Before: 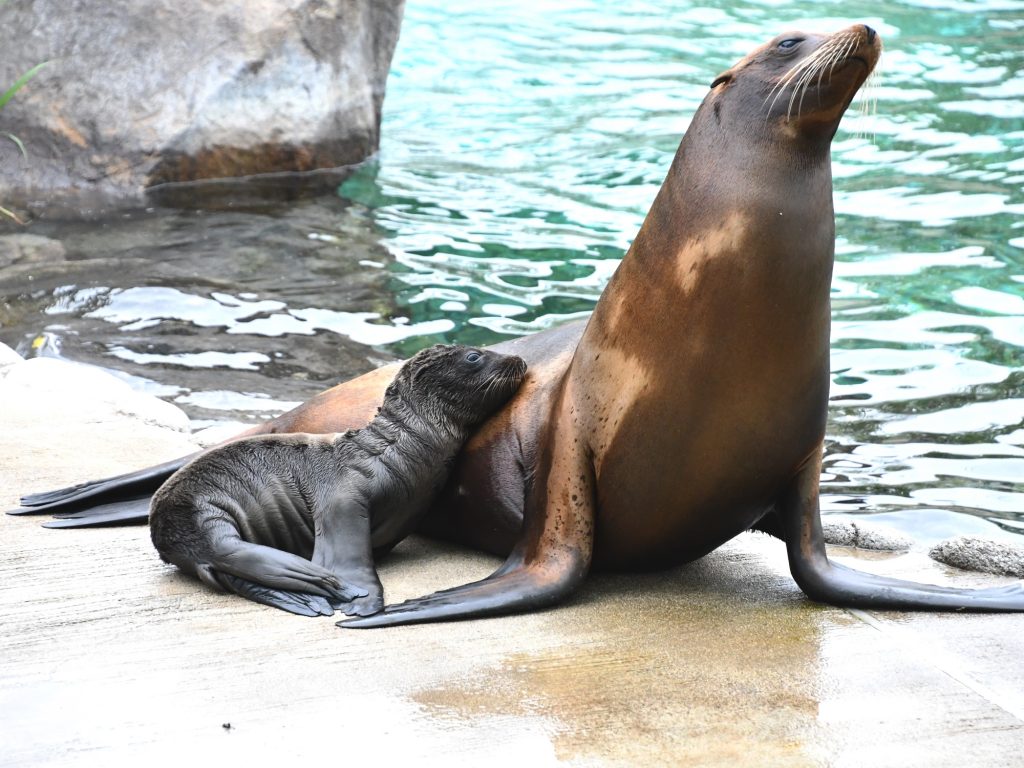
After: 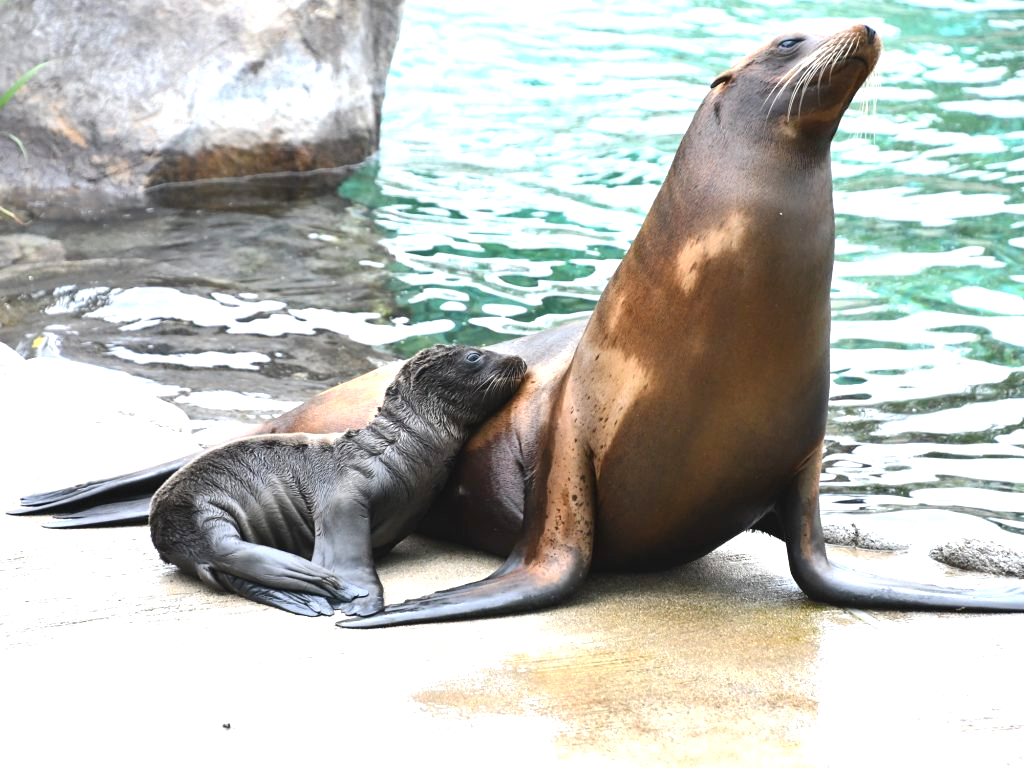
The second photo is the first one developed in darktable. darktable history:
exposure: black level correction 0.001, exposure 0.499 EV, compensate highlight preservation false
